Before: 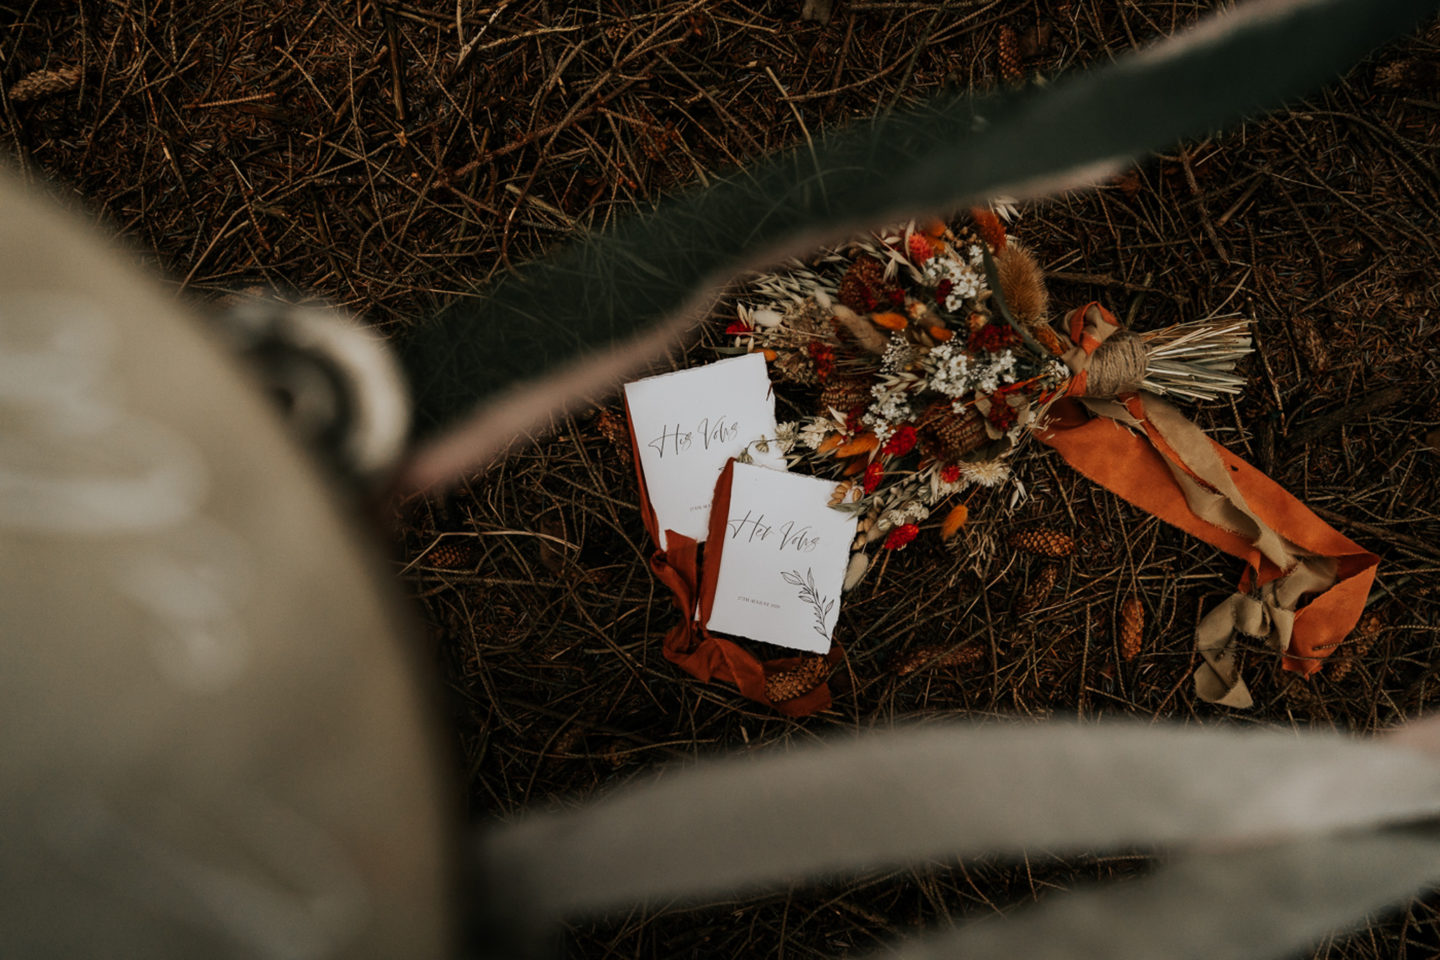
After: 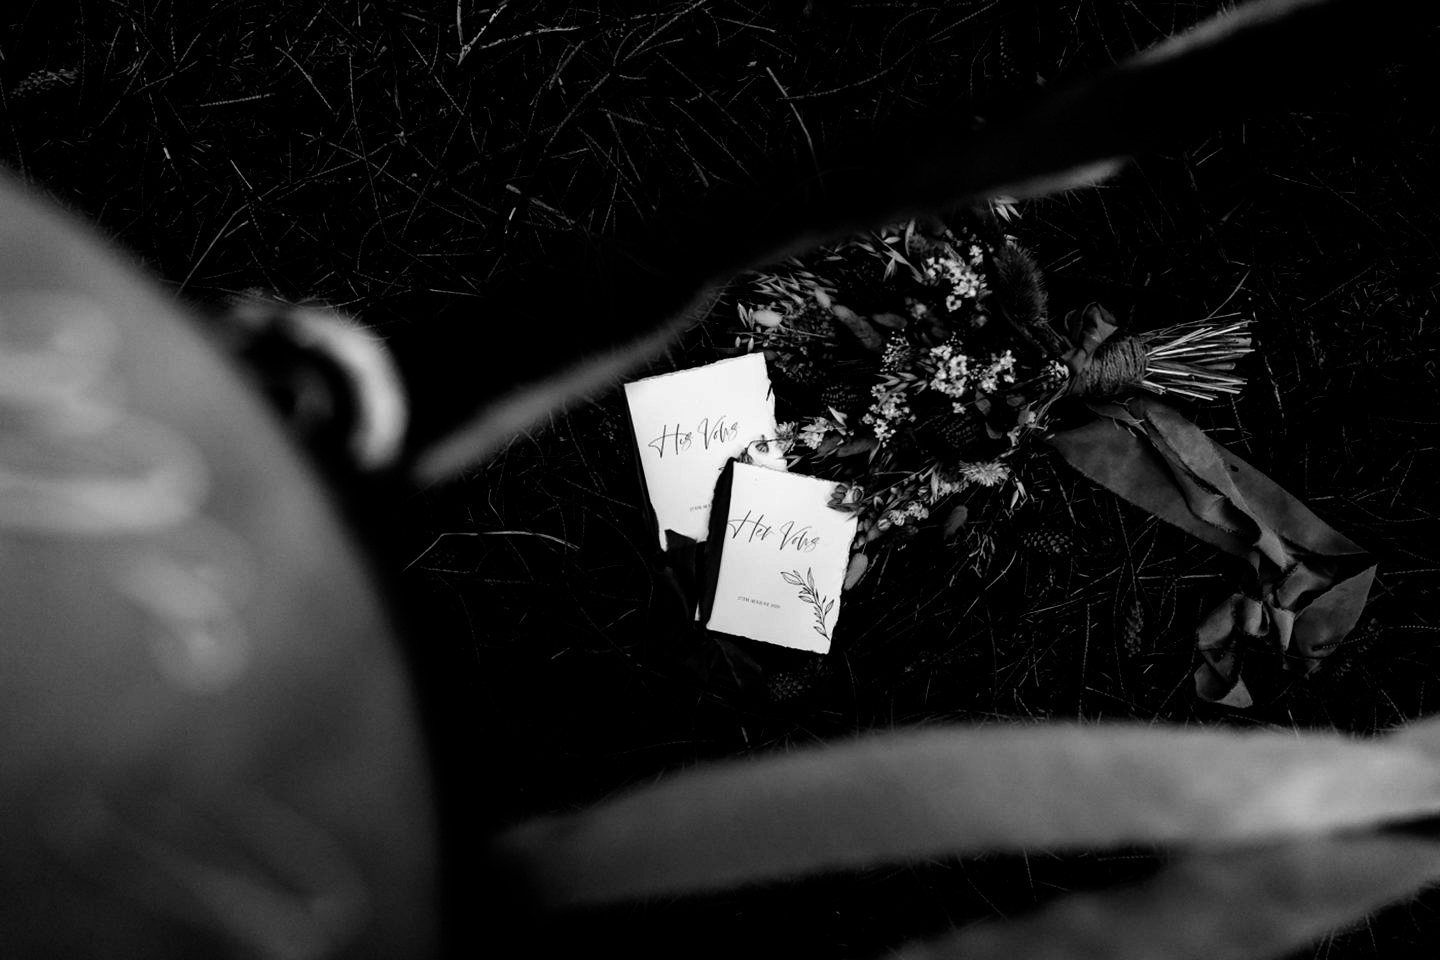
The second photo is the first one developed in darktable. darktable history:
filmic rgb: black relative exposure -8.25 EV, white relative exposure 2.22 EV, hardness 7.06, latitude 85.15%, contrast 1.679, highlights saturation mix -3.02%, shadows ↔ highlights balance -1.83%
color calibration: output gray [0.253, 0.26, 0.487, 0], gray › normalize channels true, x 0.371, y 0.377, temperature 4293.24 K, gamut compression 0.013
